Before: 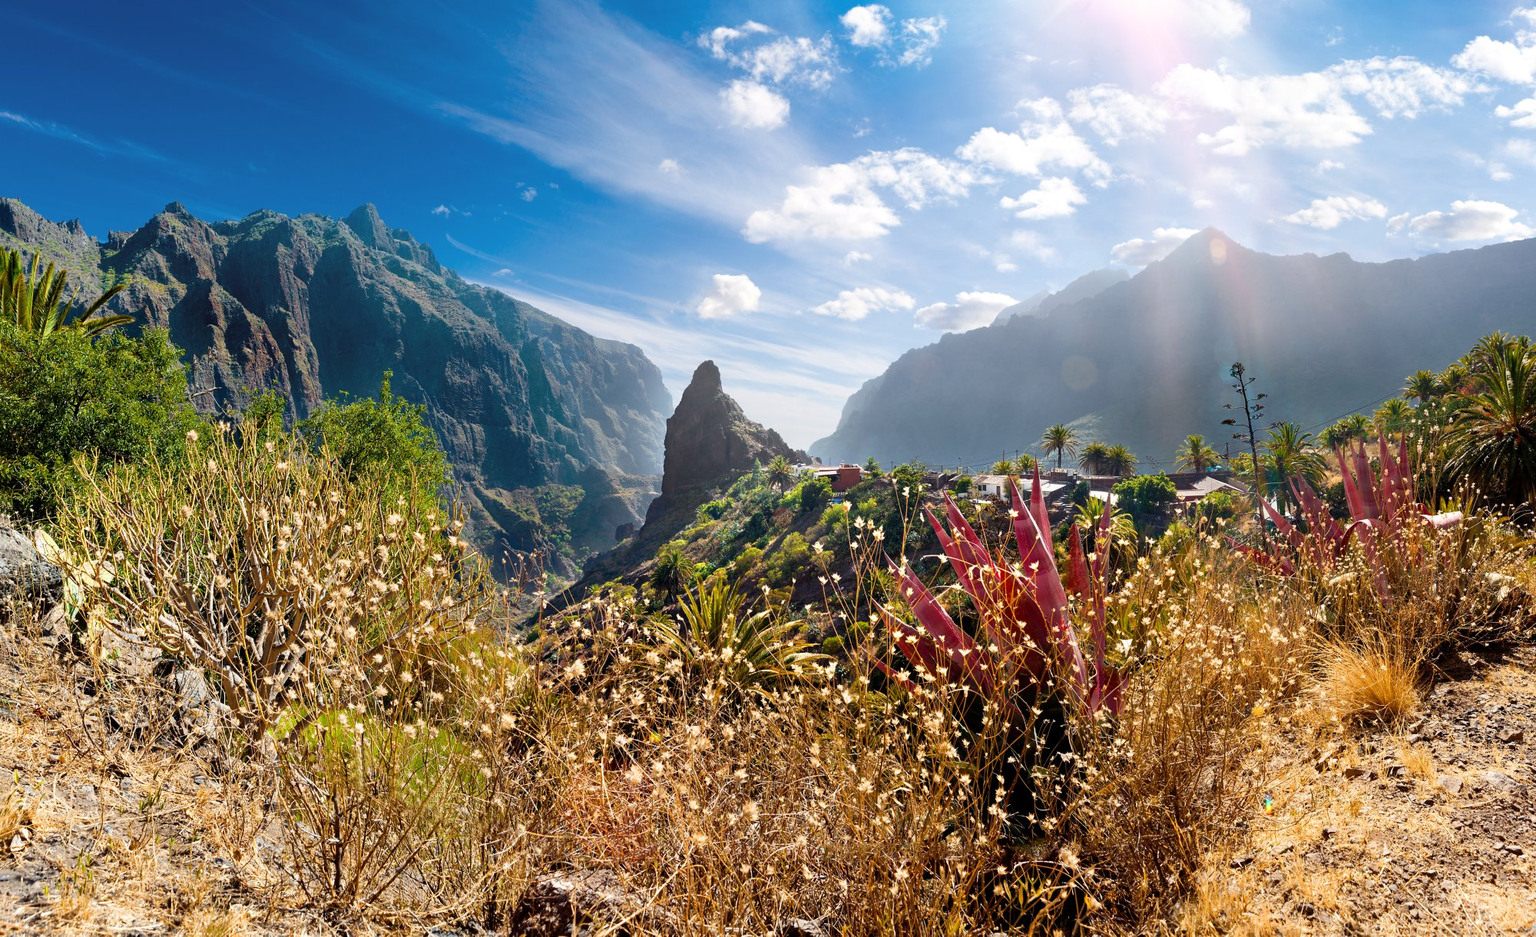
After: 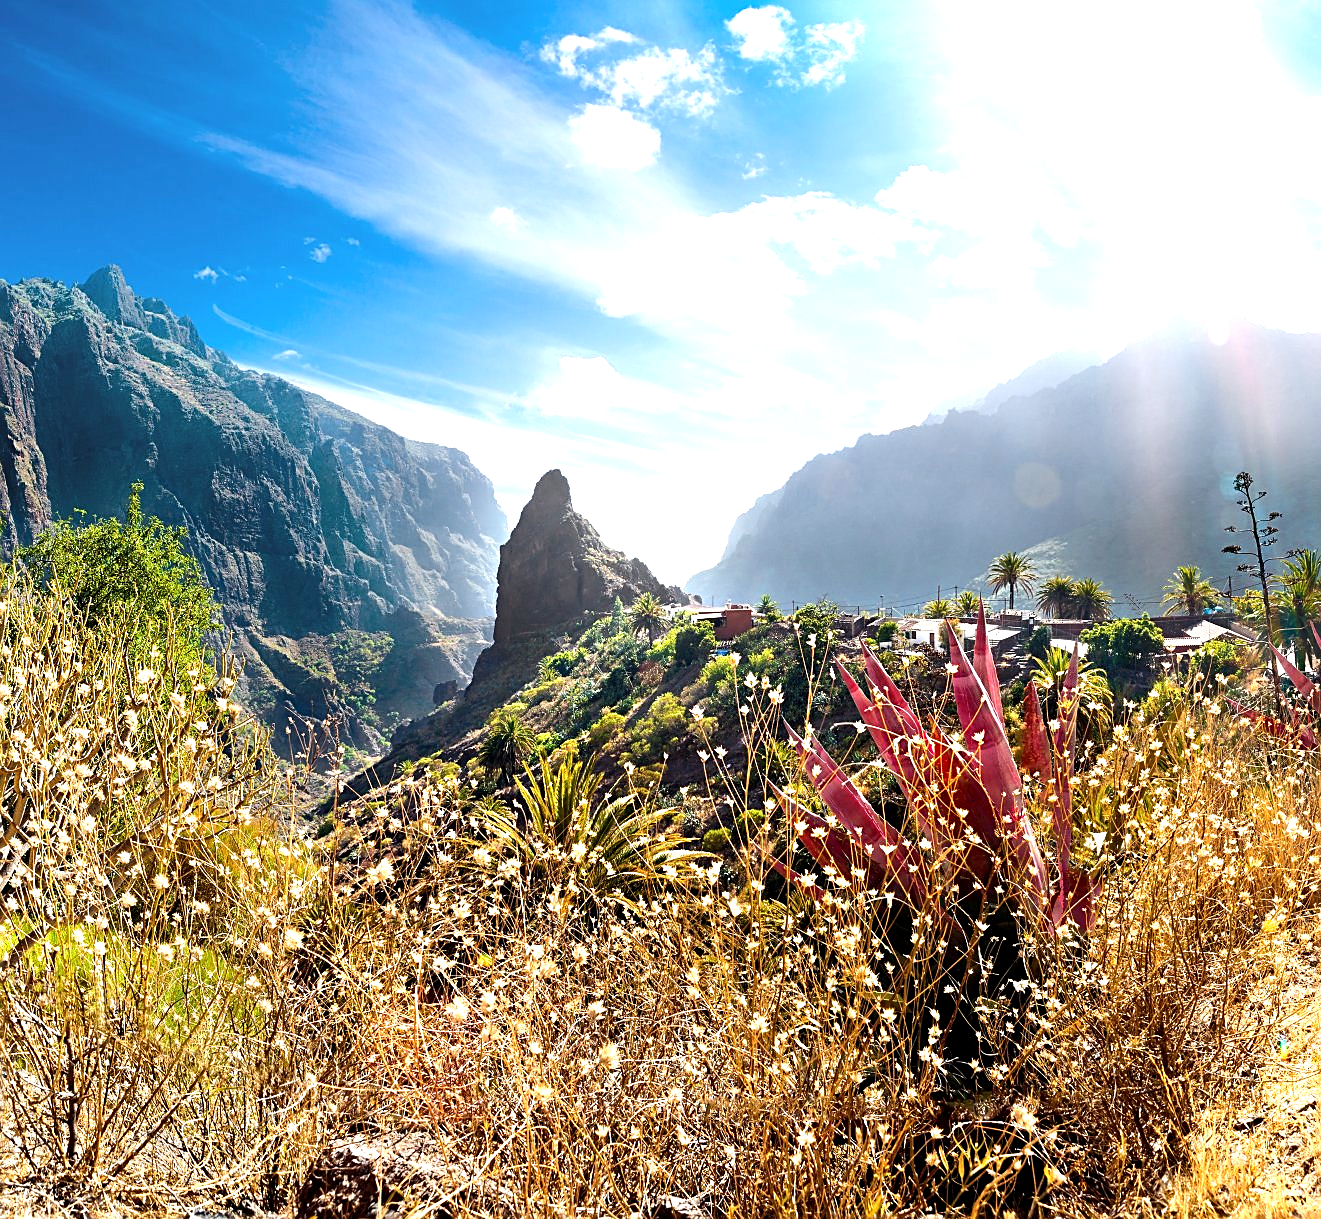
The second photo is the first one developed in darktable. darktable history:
crop and rotate: left 18.442%, right 15.508%
exposure: black level correction 0.001, exposure 0.5 EV, compensate exposure bias true, compensate highlight preservation false
sharpen: on, module defaults
tone equalizer: -8 EV -0.417 EV, -7 EV -0.389 EV, -6 EV -0.333 EV, -5 EV -0.222 EV, -3 EV 0.222 EV, -2 EV 0.333 EV, -1 EV 0.389 EV, +0 EV 0.417 EV, edges refinement/feathering 500, mask exposure compensation -1.57 EV, preserve details no
